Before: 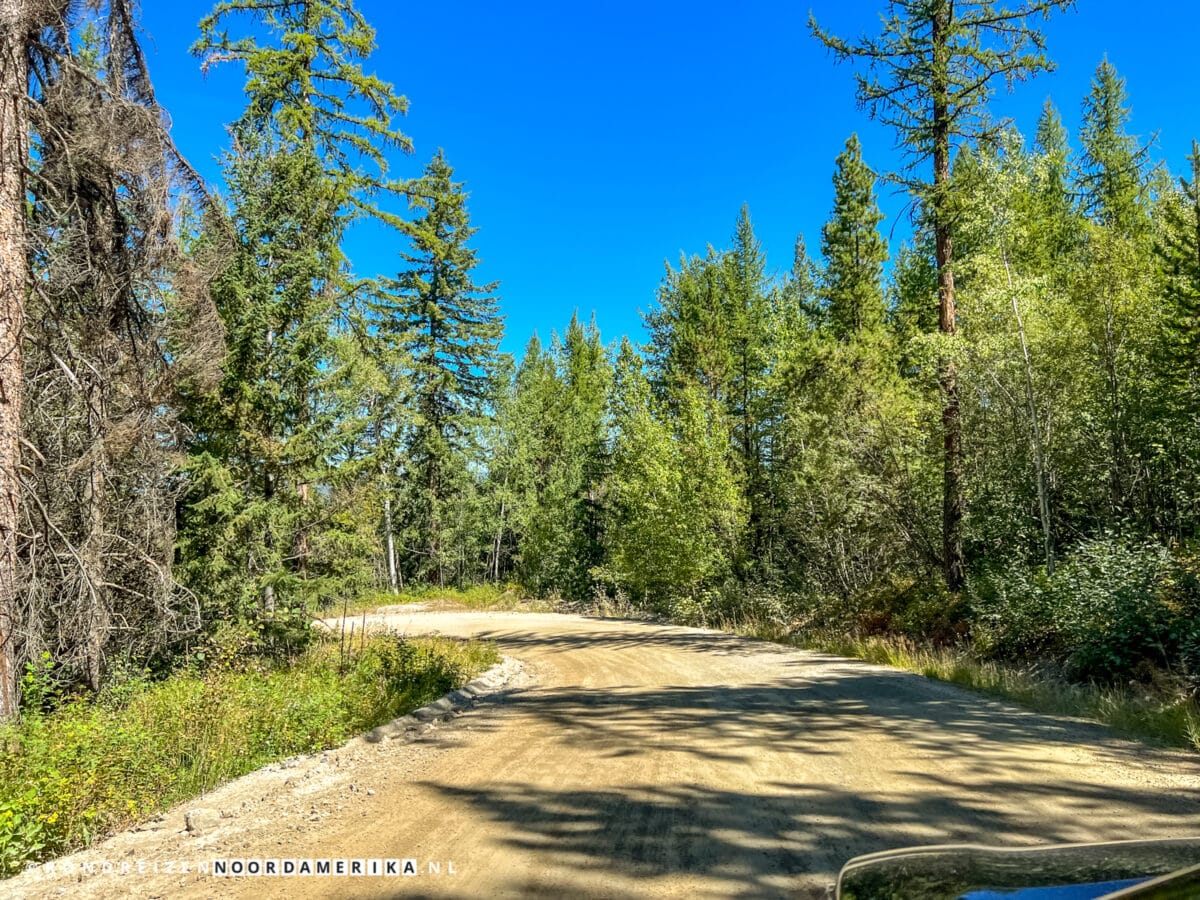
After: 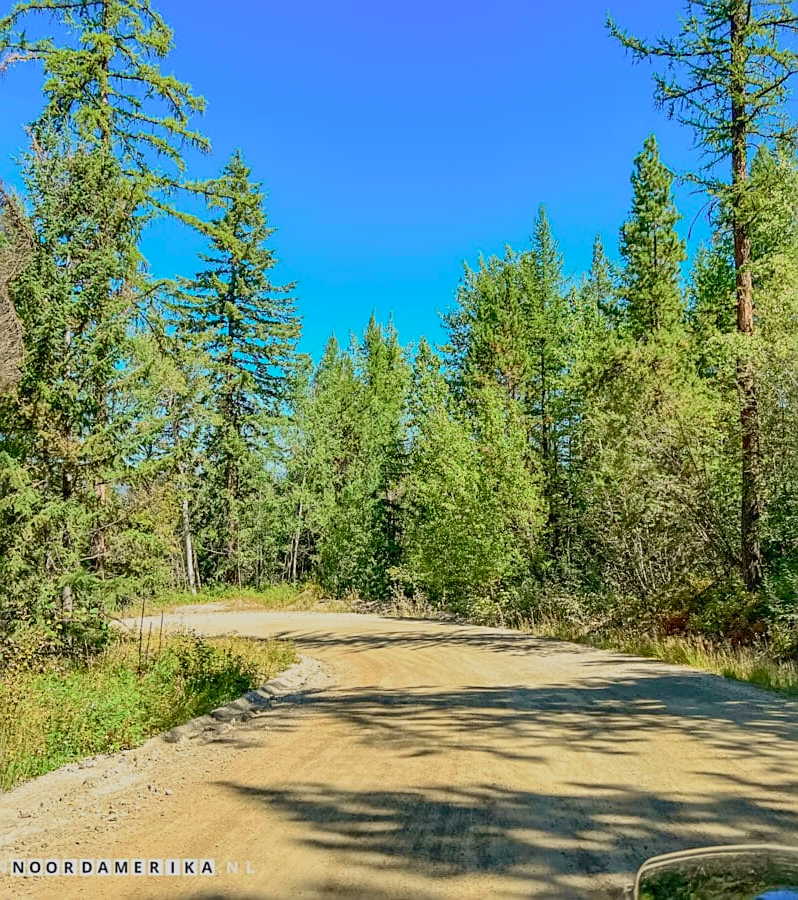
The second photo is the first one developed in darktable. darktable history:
tone curve: curves: ch0 [(0, 0.018) (0.061, 0.041) (0.205, 0.191) (0.289, 0.292) (0.39, 0.424) (0.493, 0.551) (0.666, 0.743) (0.795, 0.841) (1, 0.998)]; ch1 [(0, 0) (0.385, 0.343) (0.439, 0.415) (0.494, 0.498) (0.501, 0.501) (0.51, 0.509) (0.548, 0.563) (0.586, 0.61) (0.684, 0.658) (0.783, 0.804) (1, 1)]; ch2 [(0, 0) (0.304, 0.31) (0.403, 0.399) (0.441, 0.428) (0.47, 0.469) (0.498, 0.496) (0.524, 0.538) (0.566, 0.579) (0.648, 0.665) (0.697, 0.699) (1, 1)], color space Lab, independent channels, preserve colors none
sharpen: on, module defaults
tone equalizer: -7 EV 0.13 EV, smoothing diameter 25%, edges refinement/feathering 10, preserve details guided filter
crop: left 16.899%, right 16.556%
color balance rgb: contrast -30%
